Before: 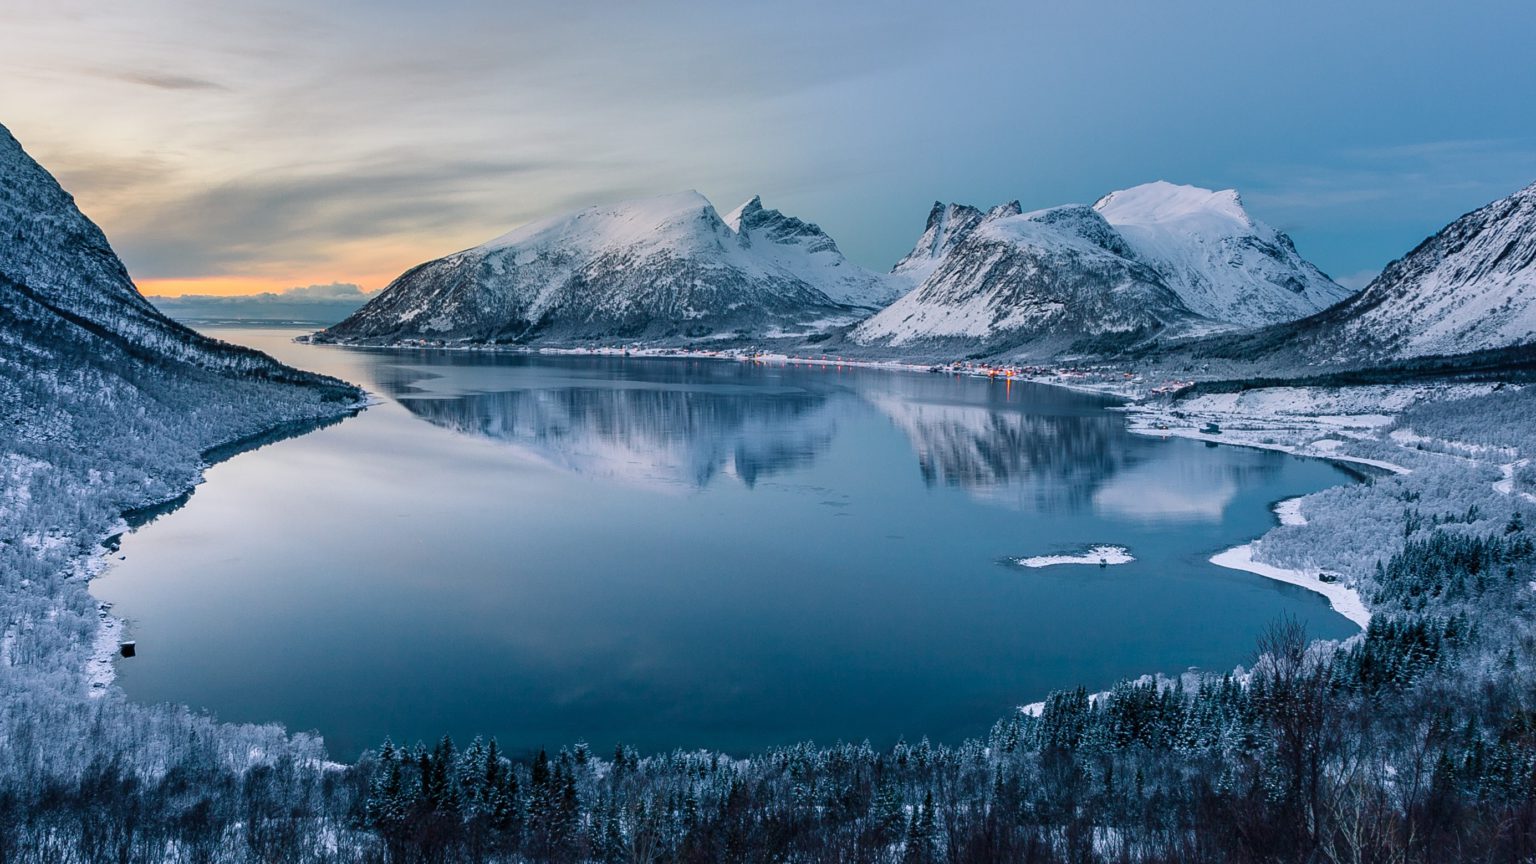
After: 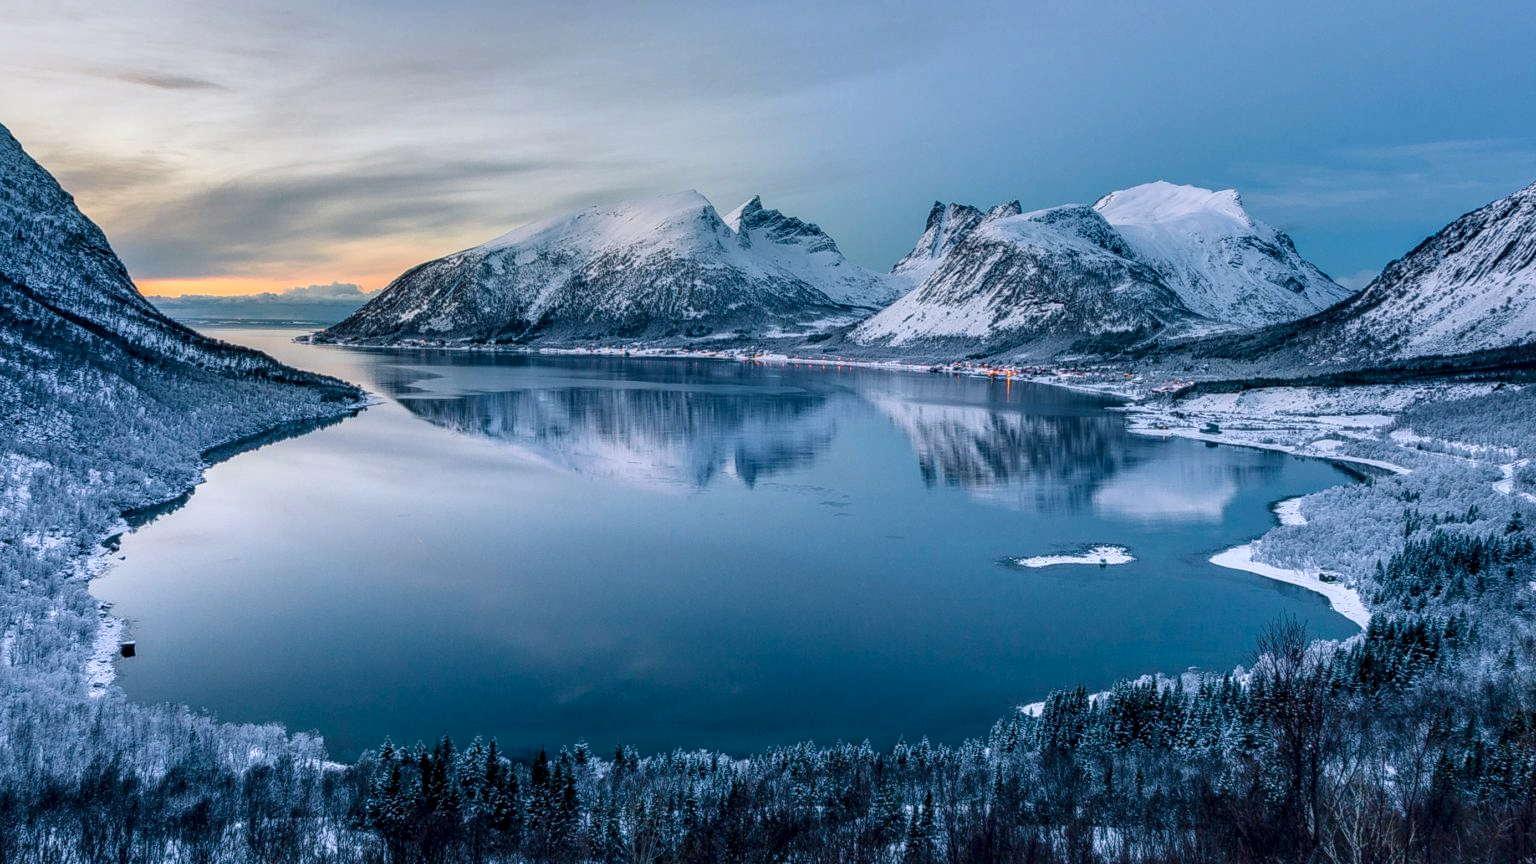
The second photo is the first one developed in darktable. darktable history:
local contrast: detail 130%
color calibration: x 0.354, y 0.367, temperature 4694.69 K
